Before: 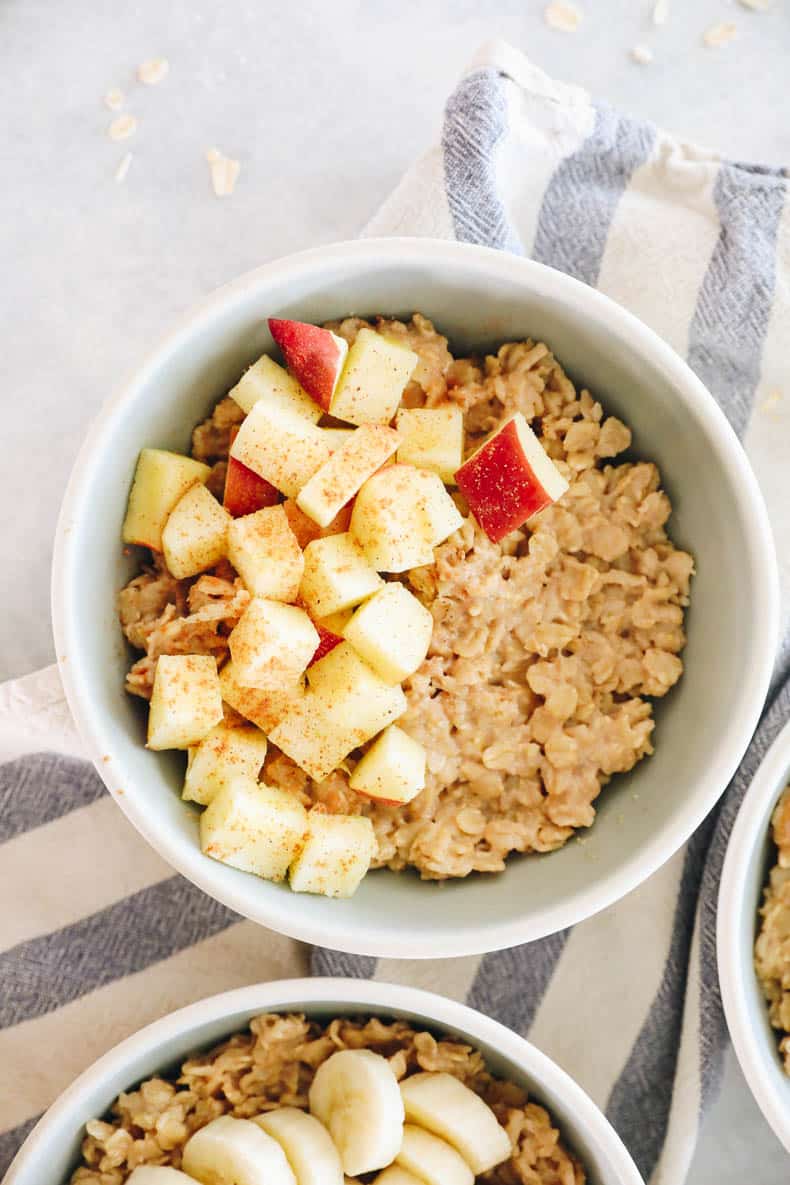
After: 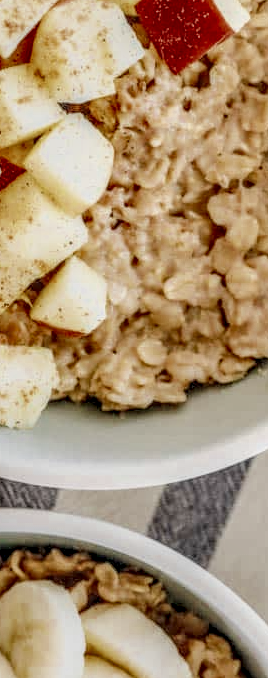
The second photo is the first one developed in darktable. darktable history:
local contrast: highlights 1%, shadows 5%, detail 298%, midtone range 0.297
color zones: curves: ch0 [(0, 0.5) (0.125, 0.4) (0.25, 0.5) (0.375, 0.4) (0.5, 0.4) (0.625, 0.35) (0.75, 0.35) (0.875, 0.5)]; ch1 [(0, 0.35) (0.125, 0.45) (0.25, 0.35) (0.375, 0.35) (0.5, 0.35) (0.625, 0.35) (0.75, 0.45) (0.875, 0.35)]; ch2 [(0, 0.6) (0.125, 0.5) (0.25, 0.5) (0.375, 0.6) (0.5, 0.6) (0.625, 0.5) (0.75, 0.5) (0.875, 0.5)]
filmic rgb: middle gray luminance 2.68%, black relative exposure -10.01 EV, white relative exposure 7 EV, dynamic range scaling 10.24%, target black luminance 0%, hardness 3.16, latitude 43.94%, contrast 0.671, highlights saturation mix 5.63%, shadows ↔ highlights balance 13.97%, color science v6 (2022)
crop: left 40.408%, top 39.654%, right 25.658%, bottom 3.114%
exposure: exposure 0.553 EV, compensate highlight preservation false
